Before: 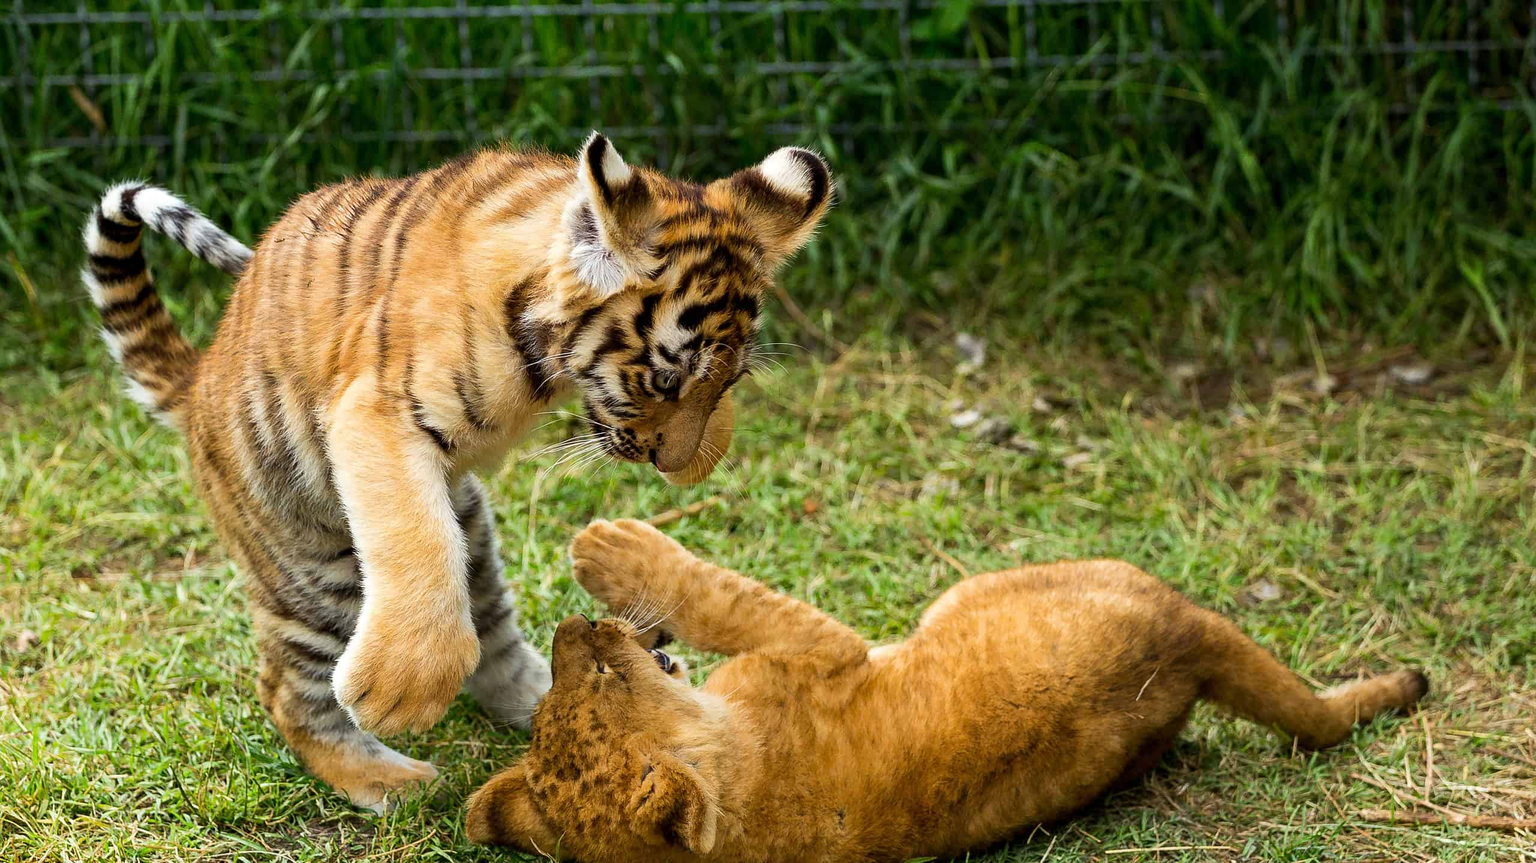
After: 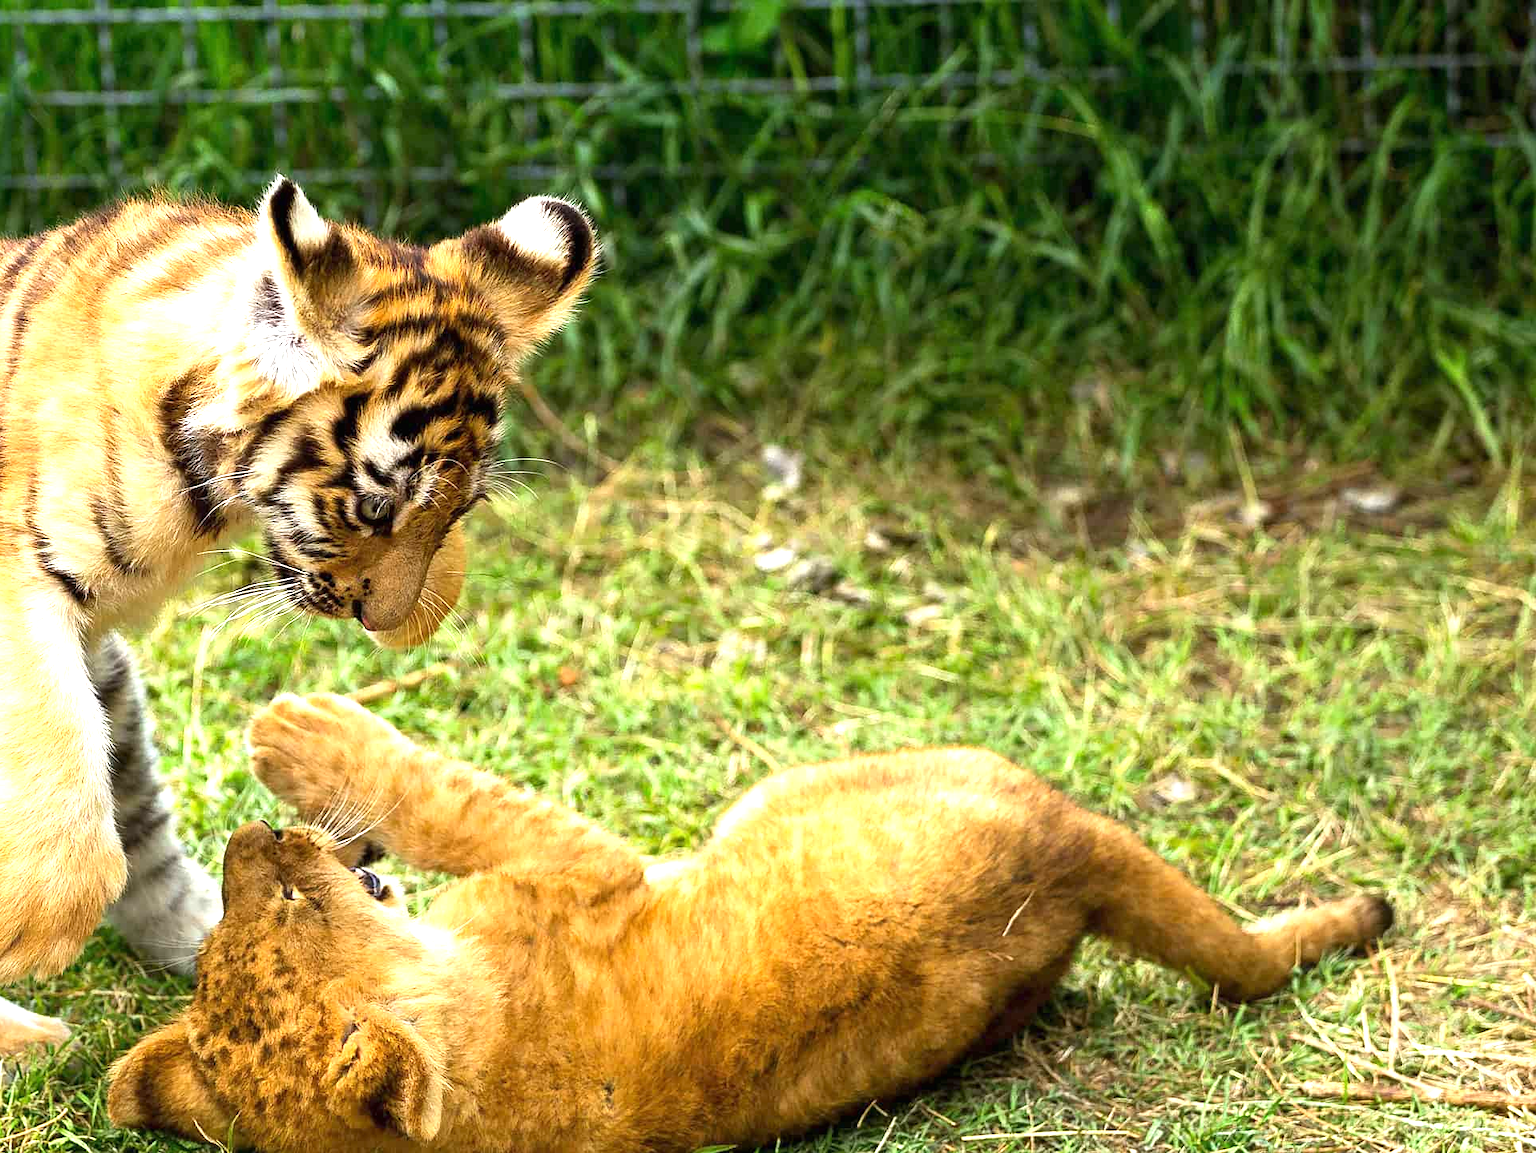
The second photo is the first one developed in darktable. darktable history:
crop and rotate: left 25.091%
exposure: black level correction 0, exposure 1.097 EV, compensate highlight preservation false
